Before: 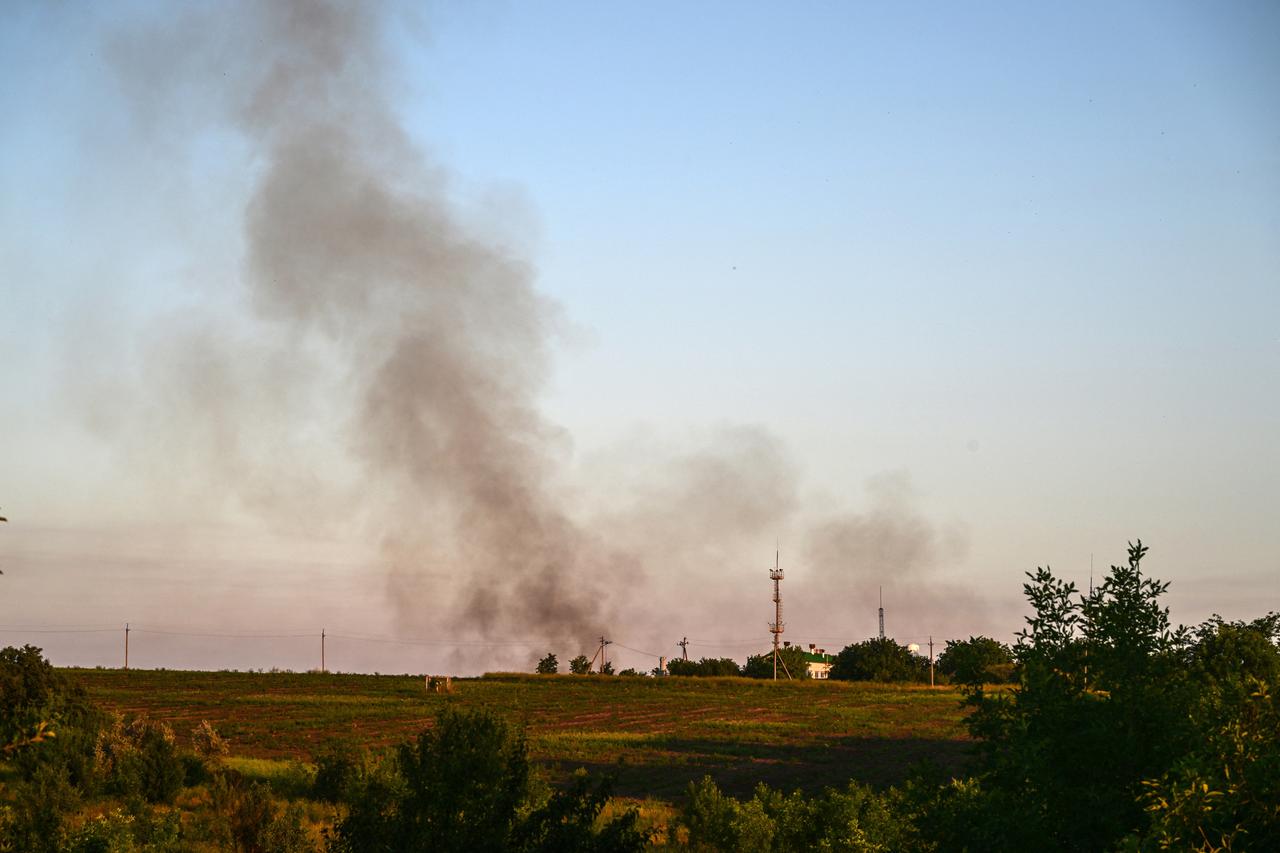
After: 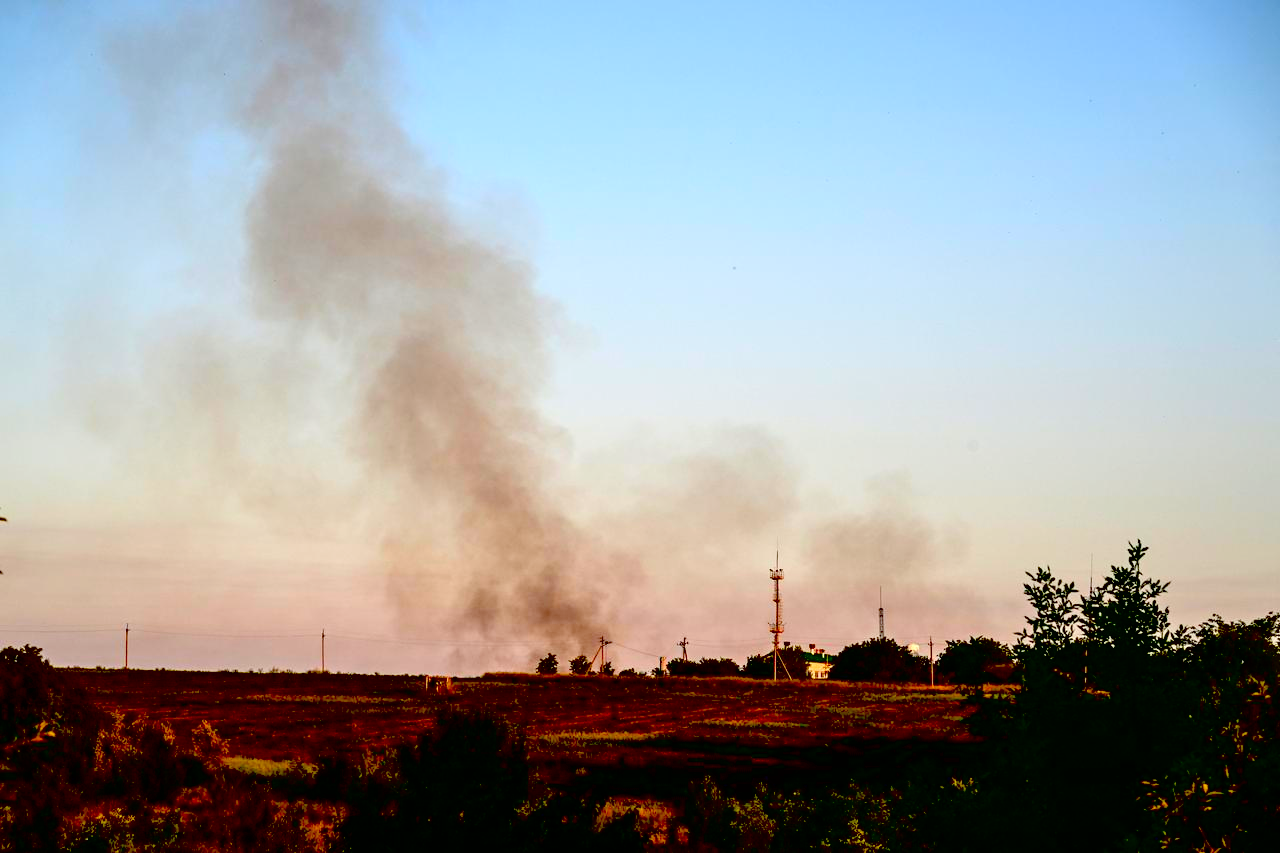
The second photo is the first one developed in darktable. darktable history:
contrast brightness saturation: contrast 0.067, brightness 0.177, saturation 0.401
exposure: black level correction 0.047, exposure 0.014 EV, compensate highlight preservation false
